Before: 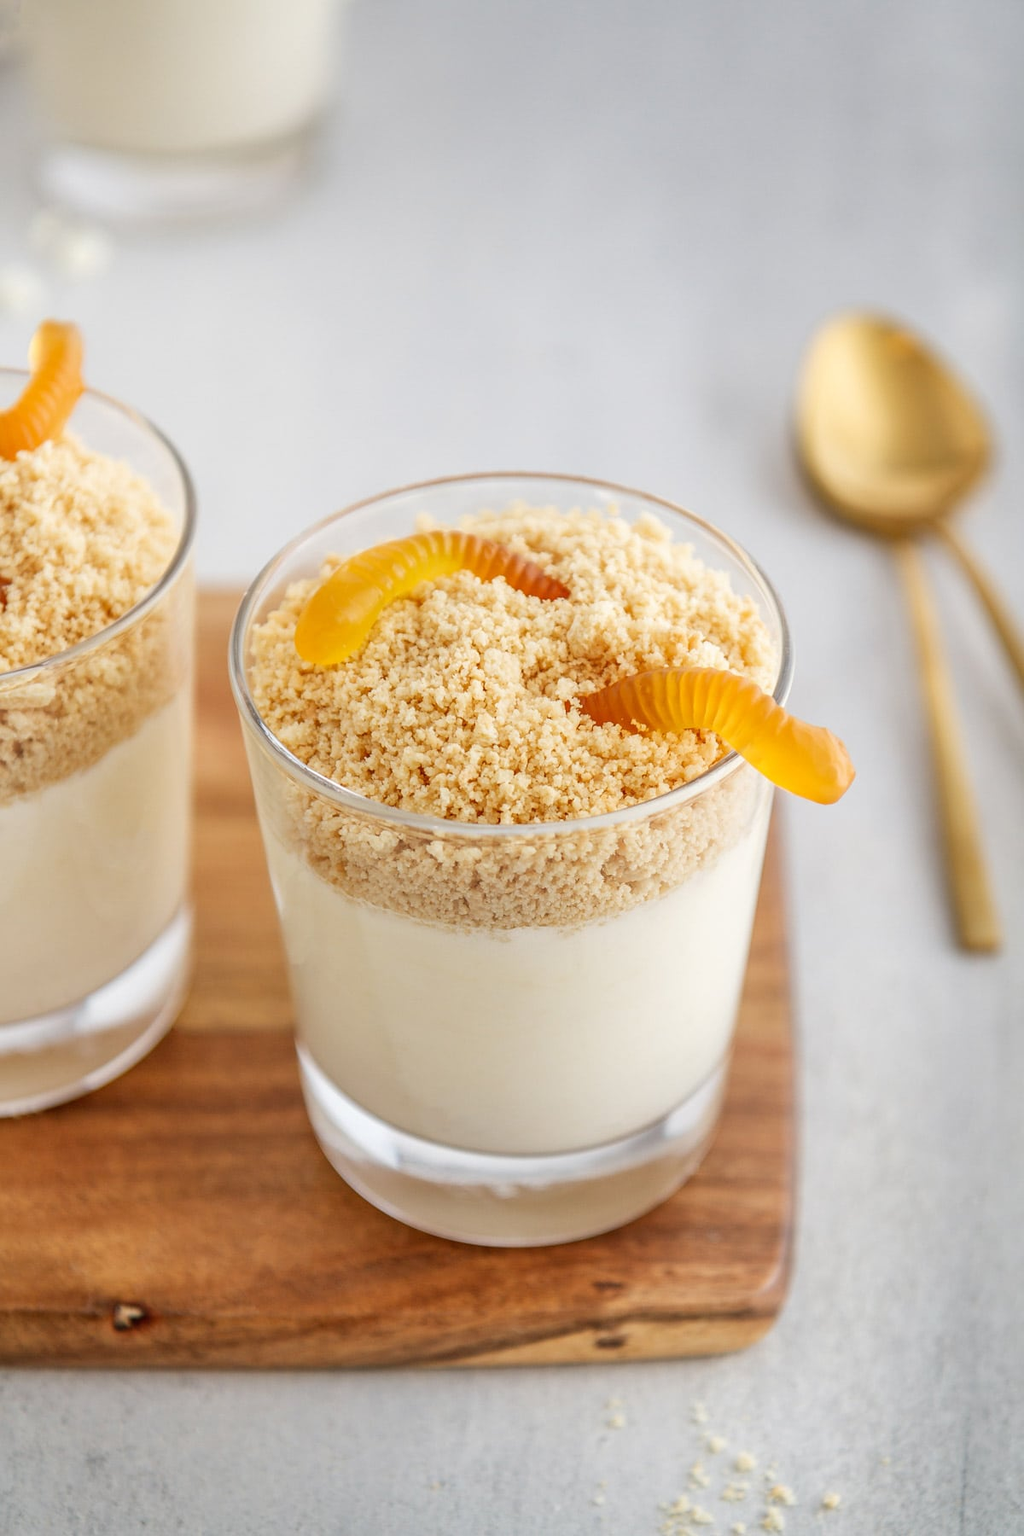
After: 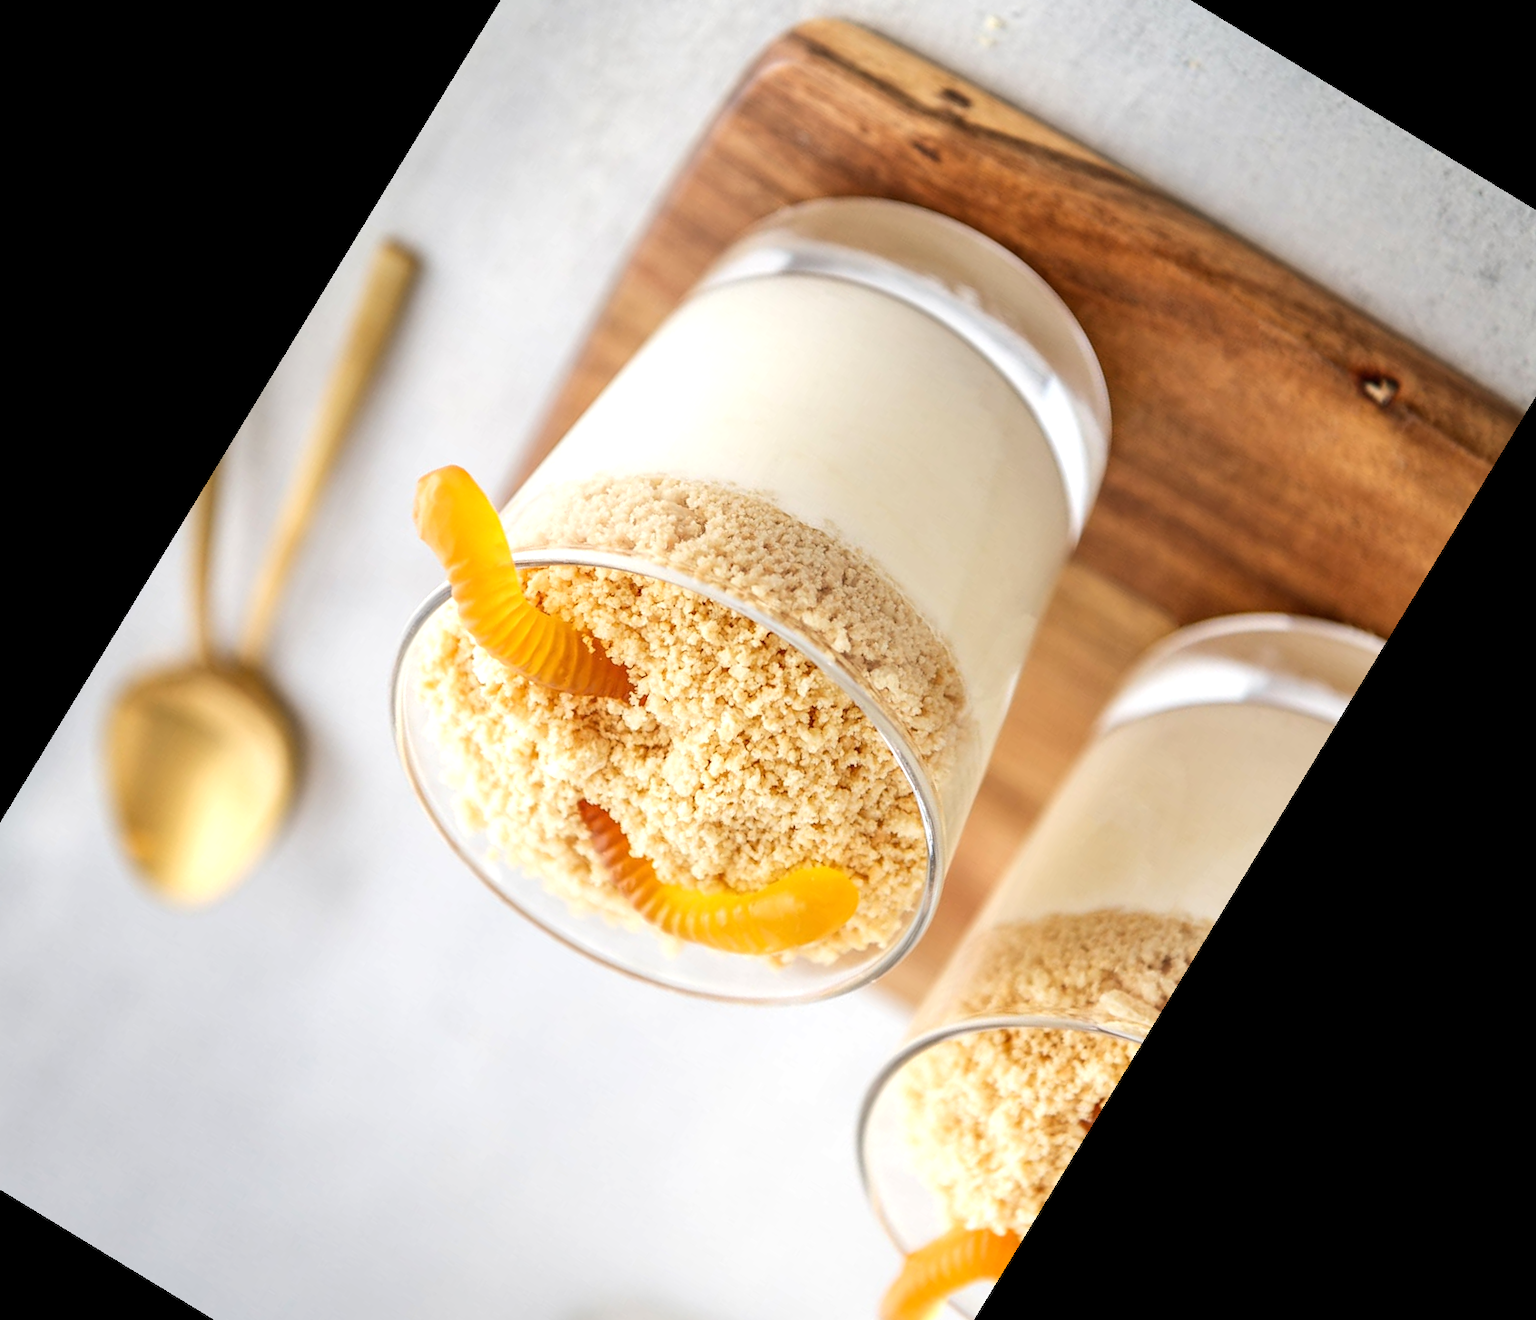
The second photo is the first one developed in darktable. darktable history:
crop and rotate: angle 148.68°, left 9.111%, top 15.603%, right 4.588%, bottom 17.041%
tone equalizer: -8 EV -0.417 EV, -7 EV -0.389 EV, -6 EV -0.333 EV, -5 EV -0.222 EV, -3 EV 0.222 EV, -2 EV 0.333 EV, -1 EV 0.389 EV, +0 EV 0.417 EV, edges refinement/feathering 500, mask exposure compensation -1.57 EV, preserve details no
